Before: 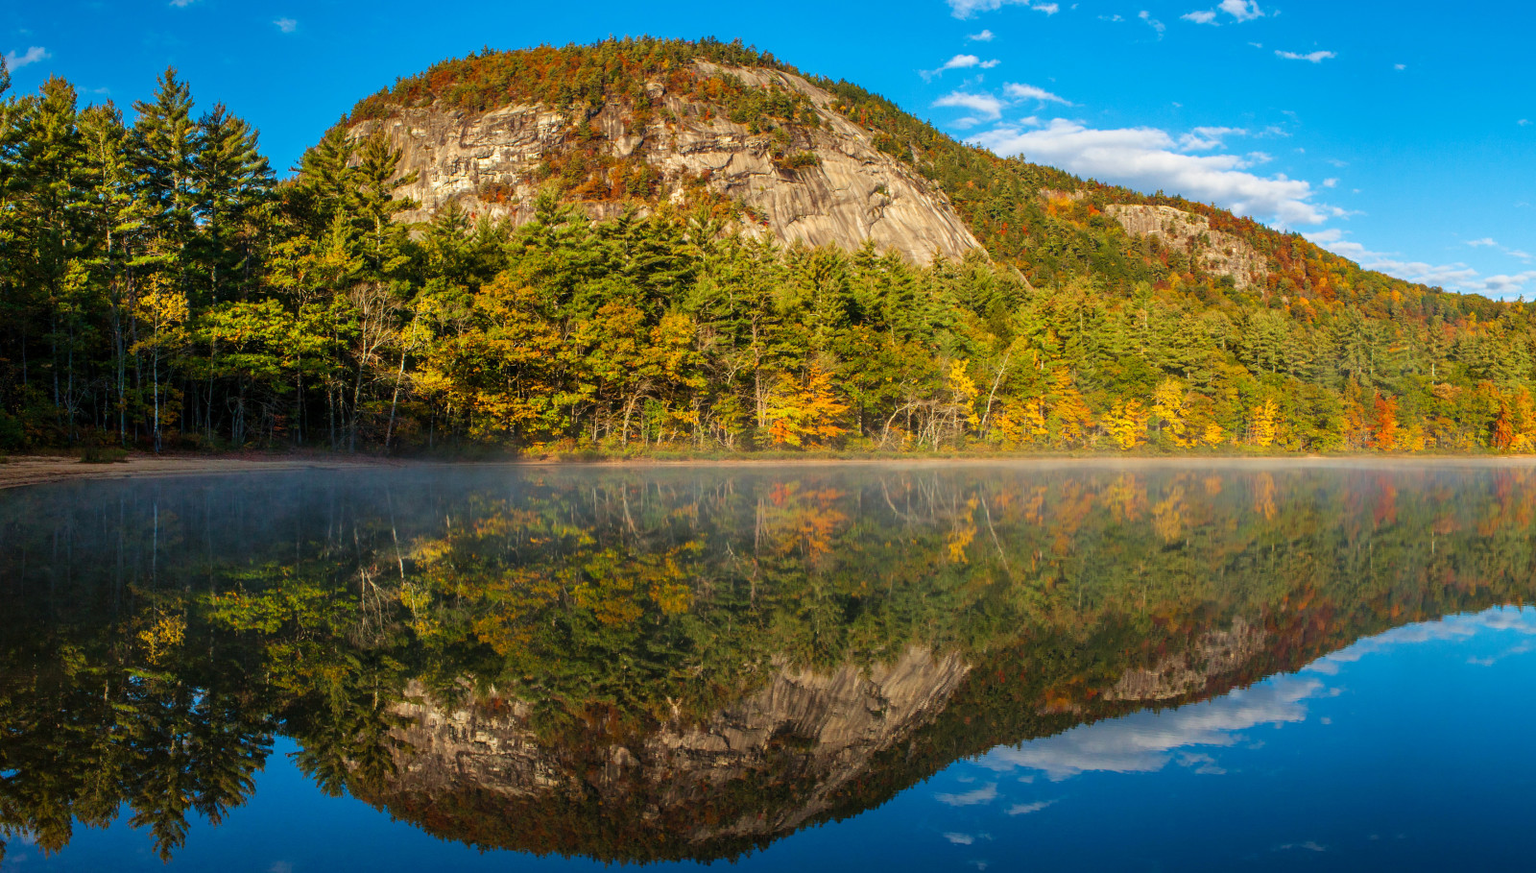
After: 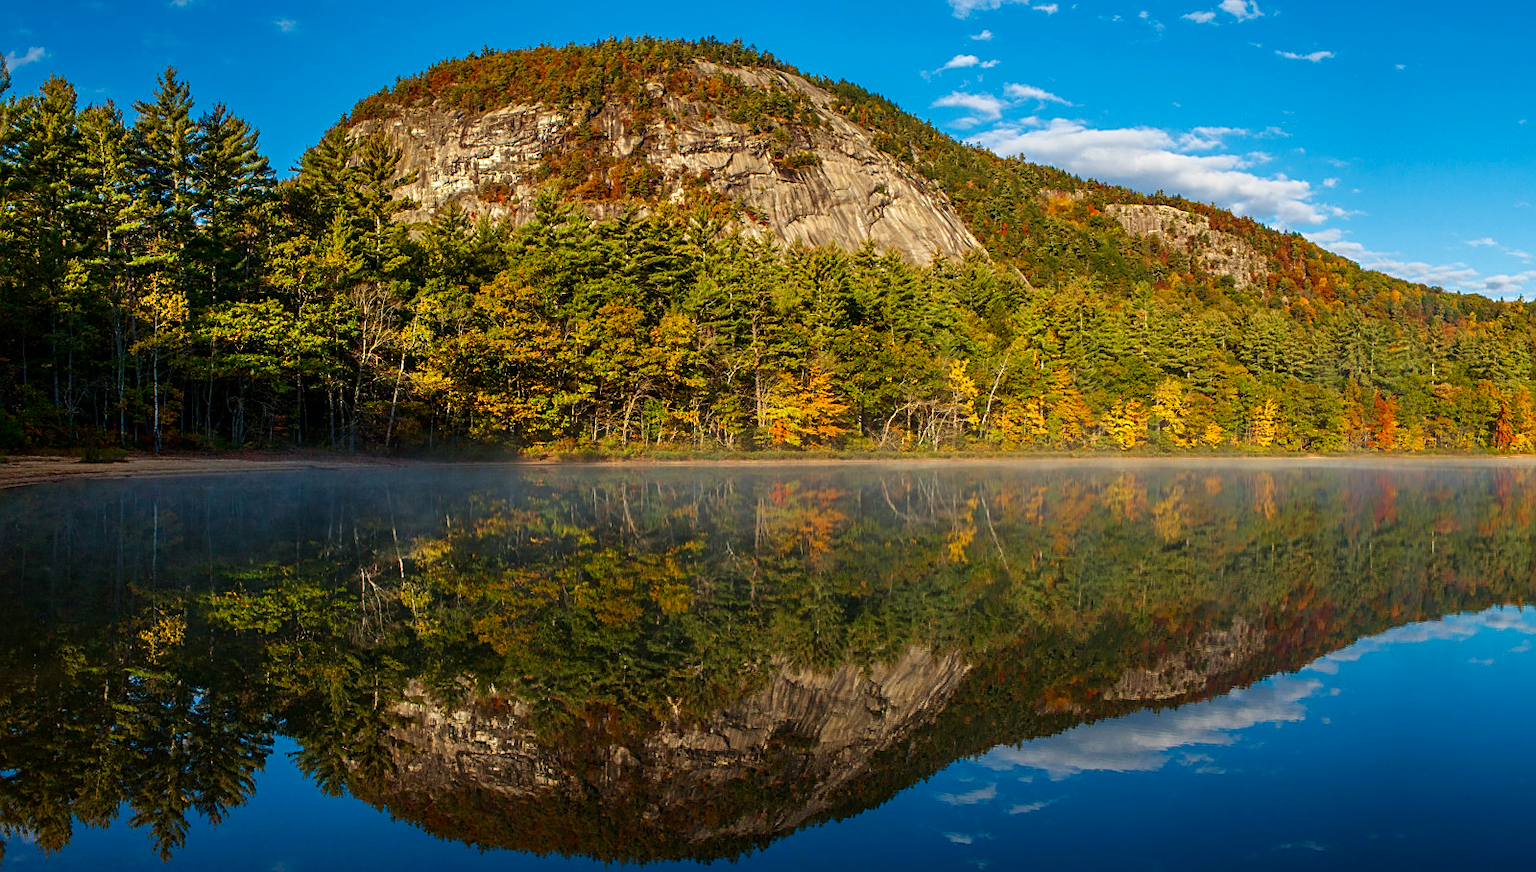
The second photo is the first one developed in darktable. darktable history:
contrast brightness saturation: brightness -0.09
sharpen: on, module defaults
